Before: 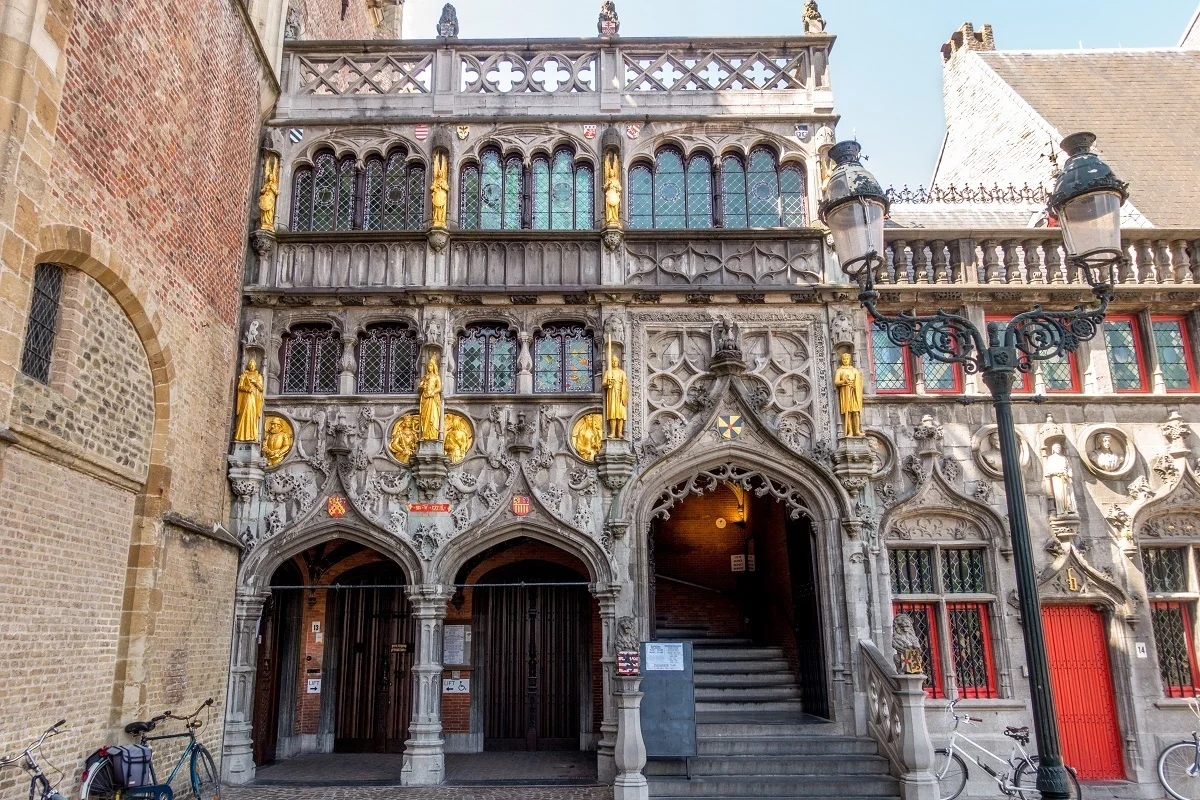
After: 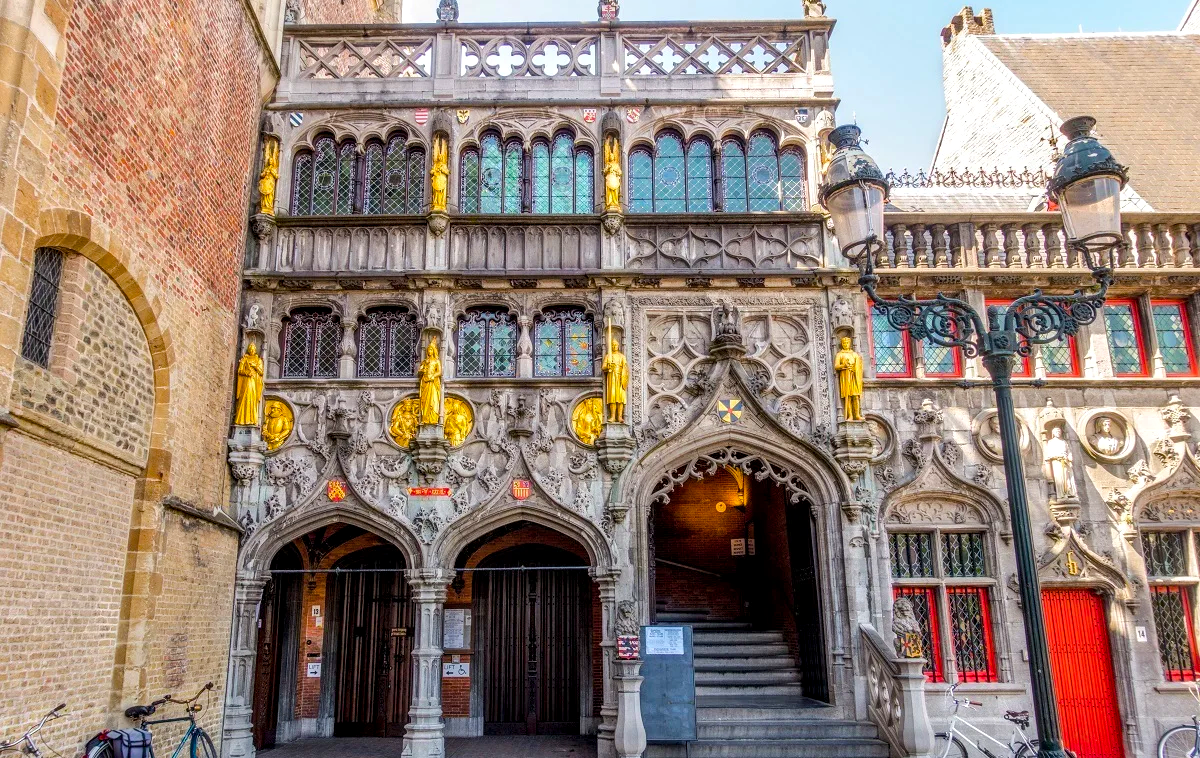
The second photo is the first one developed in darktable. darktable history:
local contrast: on, module defaults
crop and rotate: top 2.033%, bottom 3.146%
color balance rgb: perceptual saturation grading › global saturation 30.964%, perceptual brilliance grading › mid-tones 9.888%, perceptual brilliance grading › shadows 14.444%, global vibrance 20%
